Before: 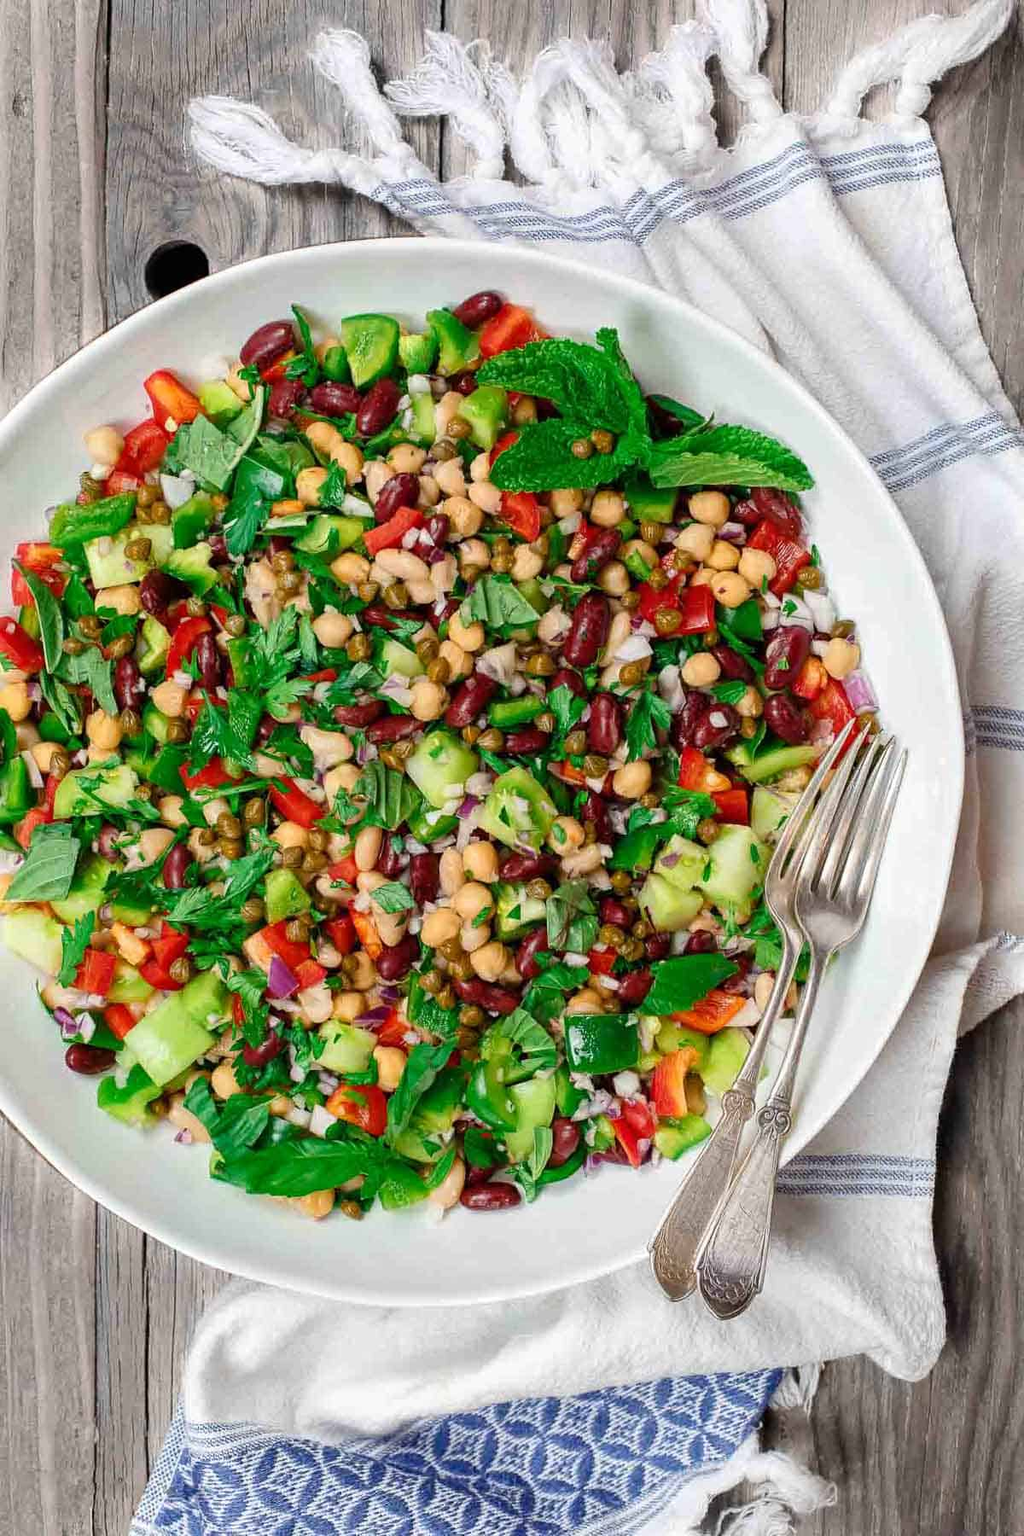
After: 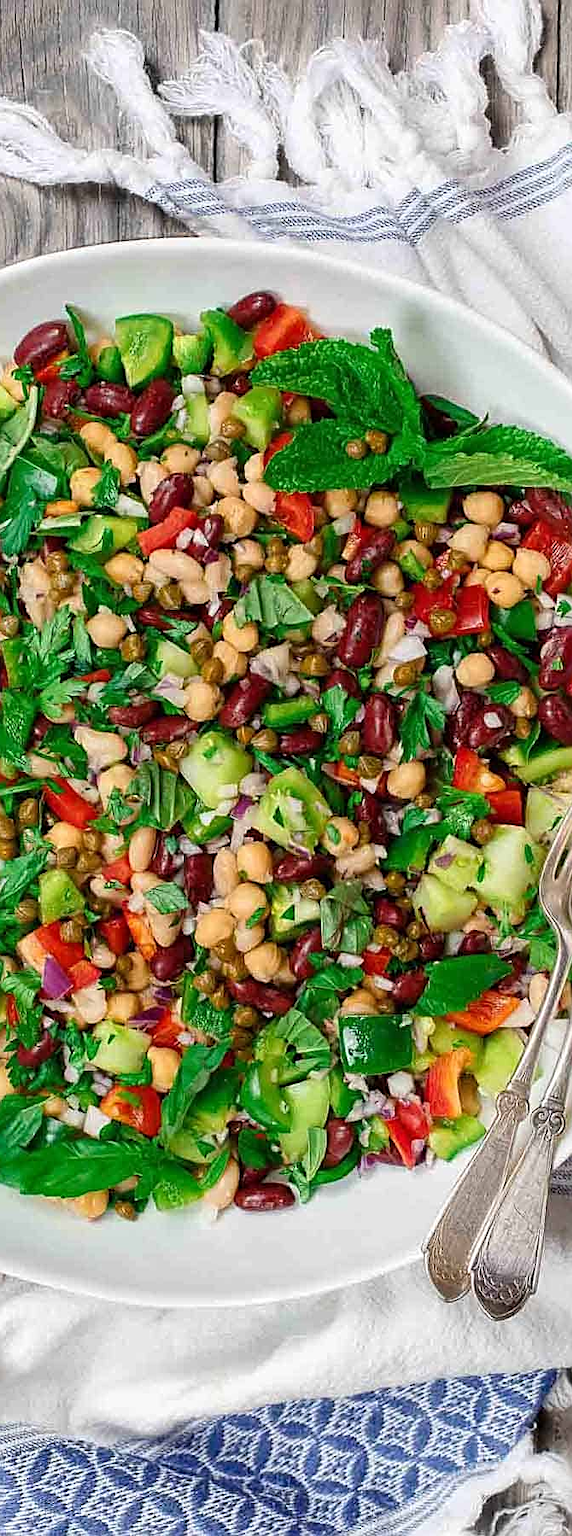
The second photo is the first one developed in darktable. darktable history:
crop: left 22.135%, right 21.993%, bottom 0.006%
sharpen: on, module defaults
